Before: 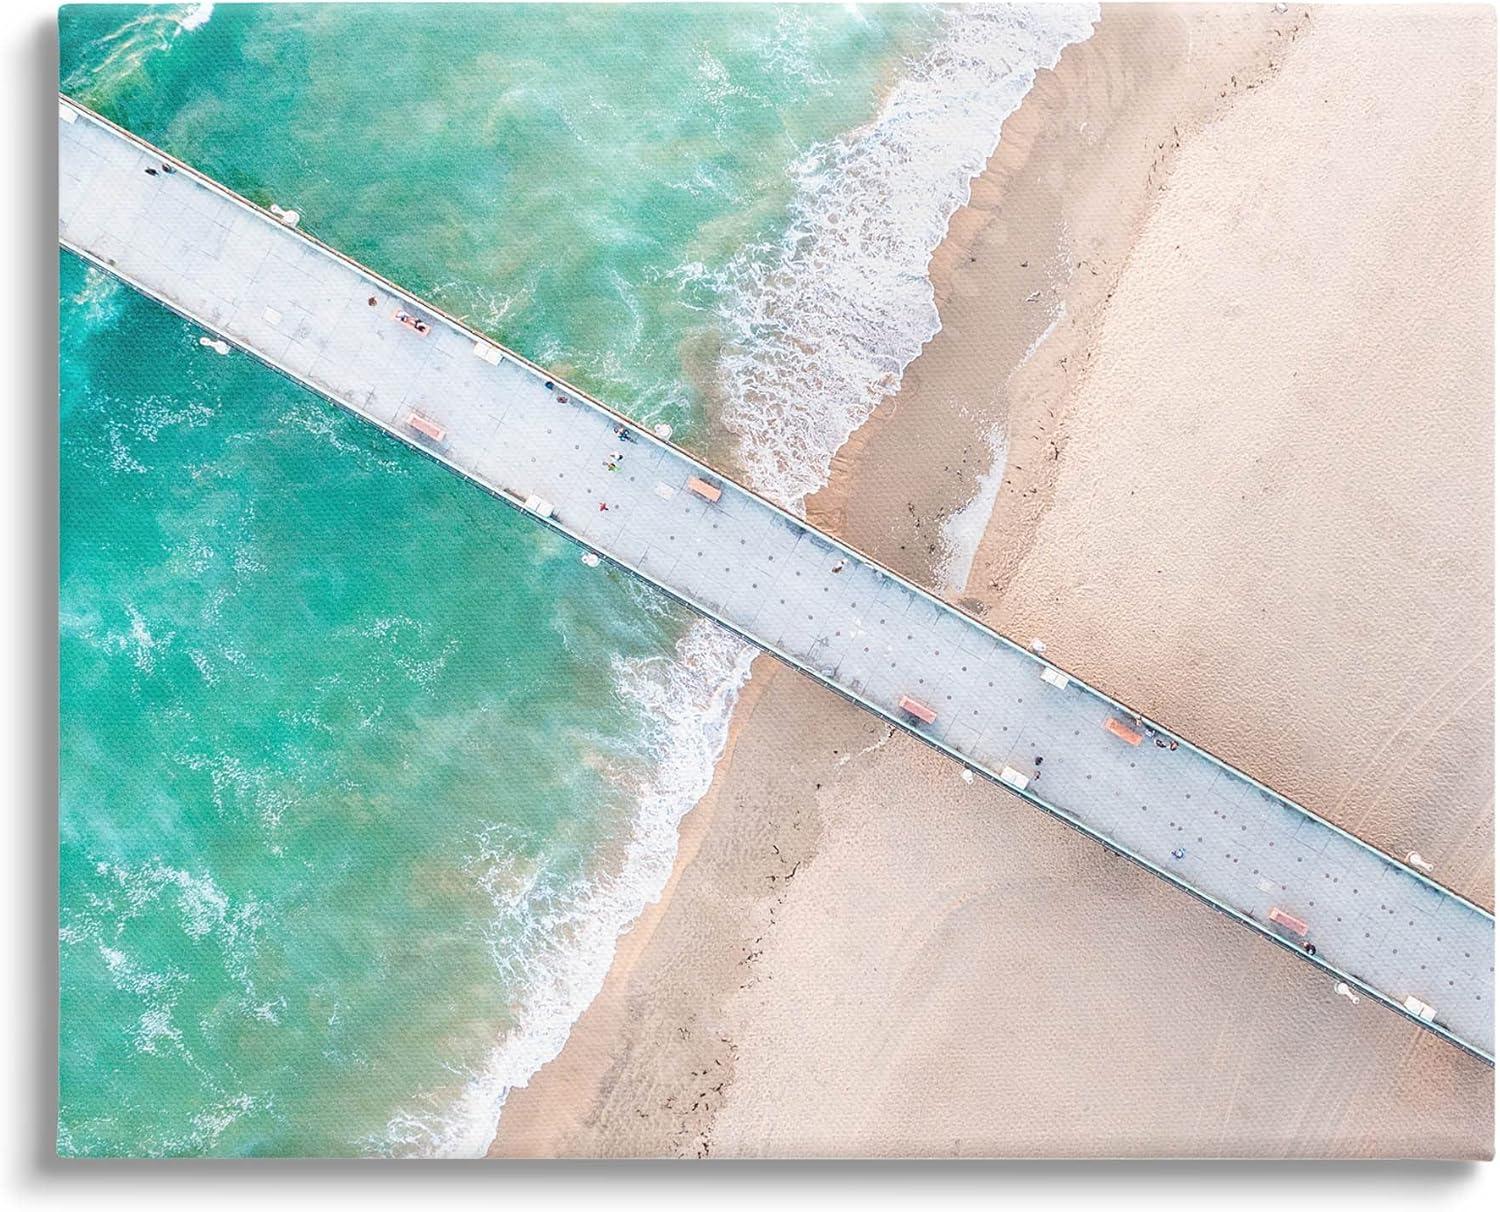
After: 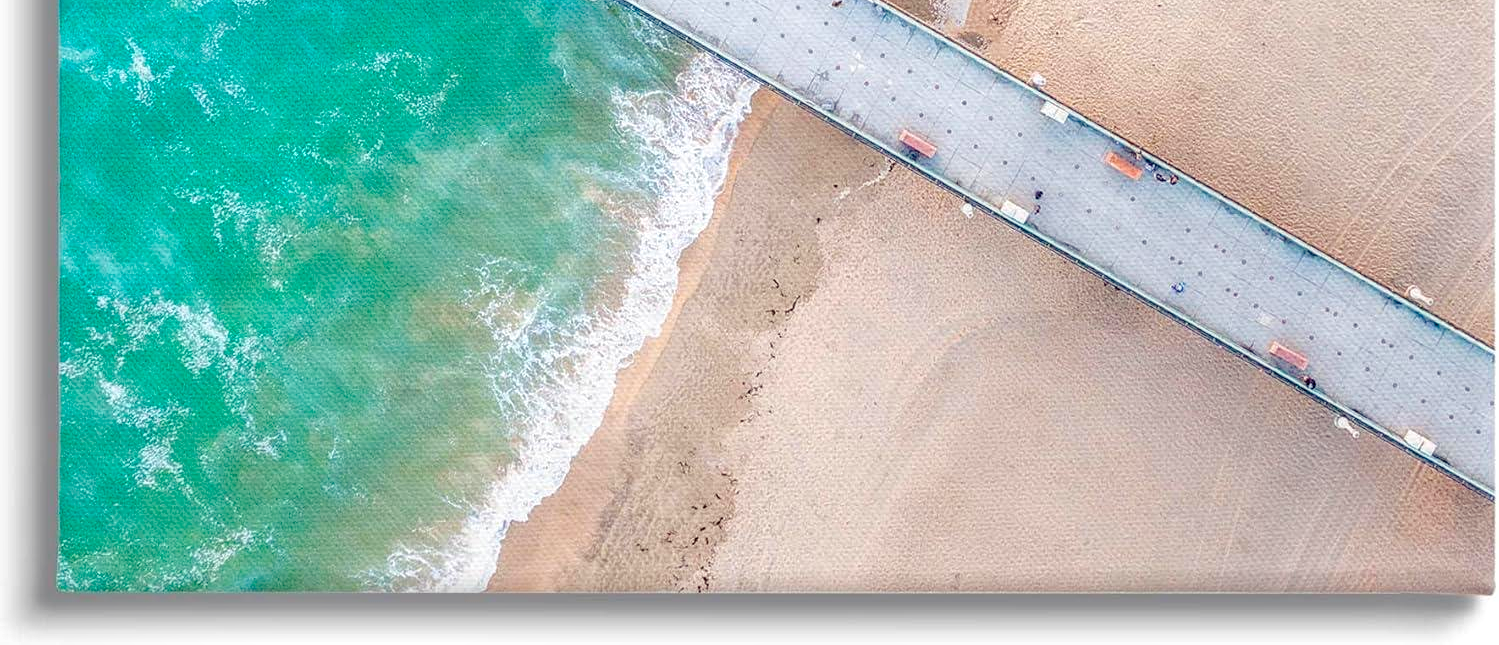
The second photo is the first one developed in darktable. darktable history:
crop and rotate: top 46.702%, right 0.066%
local contrast: highlights 60%, shadows 62%, detail 160%
color balance rgb: shadows lift › luminance -21.793%, shadows lift › chroma 6.688%, shadows lift › hue 272.87°, global offset › luminance 0.268%, perceptual saturation grading › global saturation 36.856%, perceptual saturation grading › shadows 36.225%, perceptual brilliance grading › mid-tones 10.842%, perceptual brilliance grading › shadows 15.8%, contrast -9.504%
